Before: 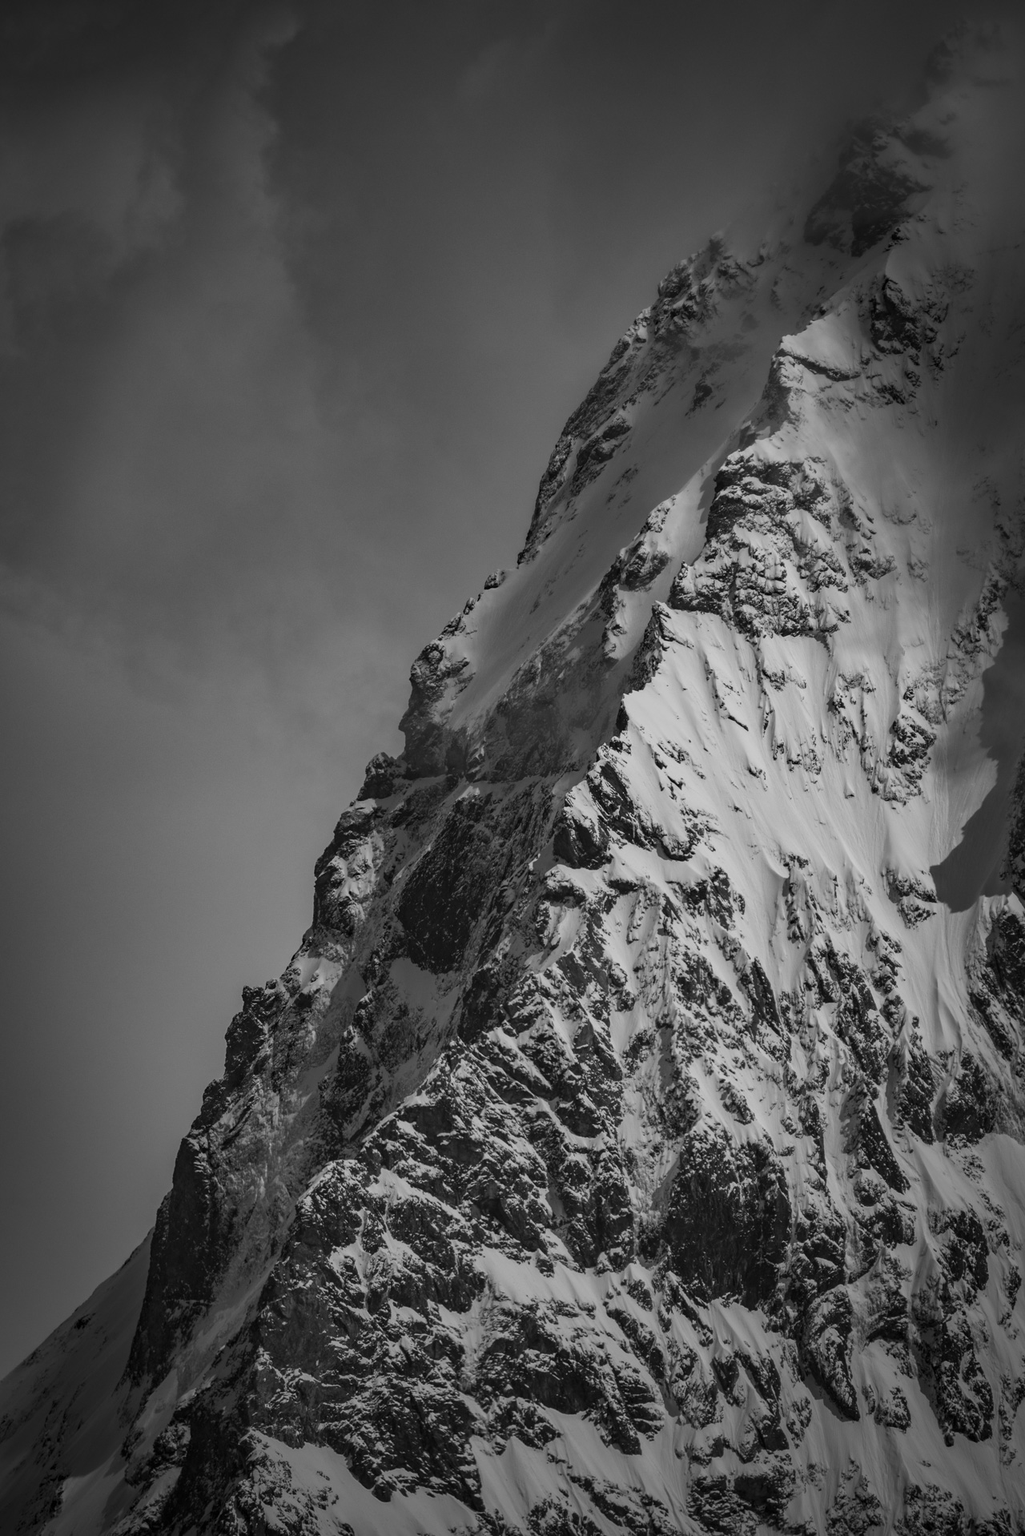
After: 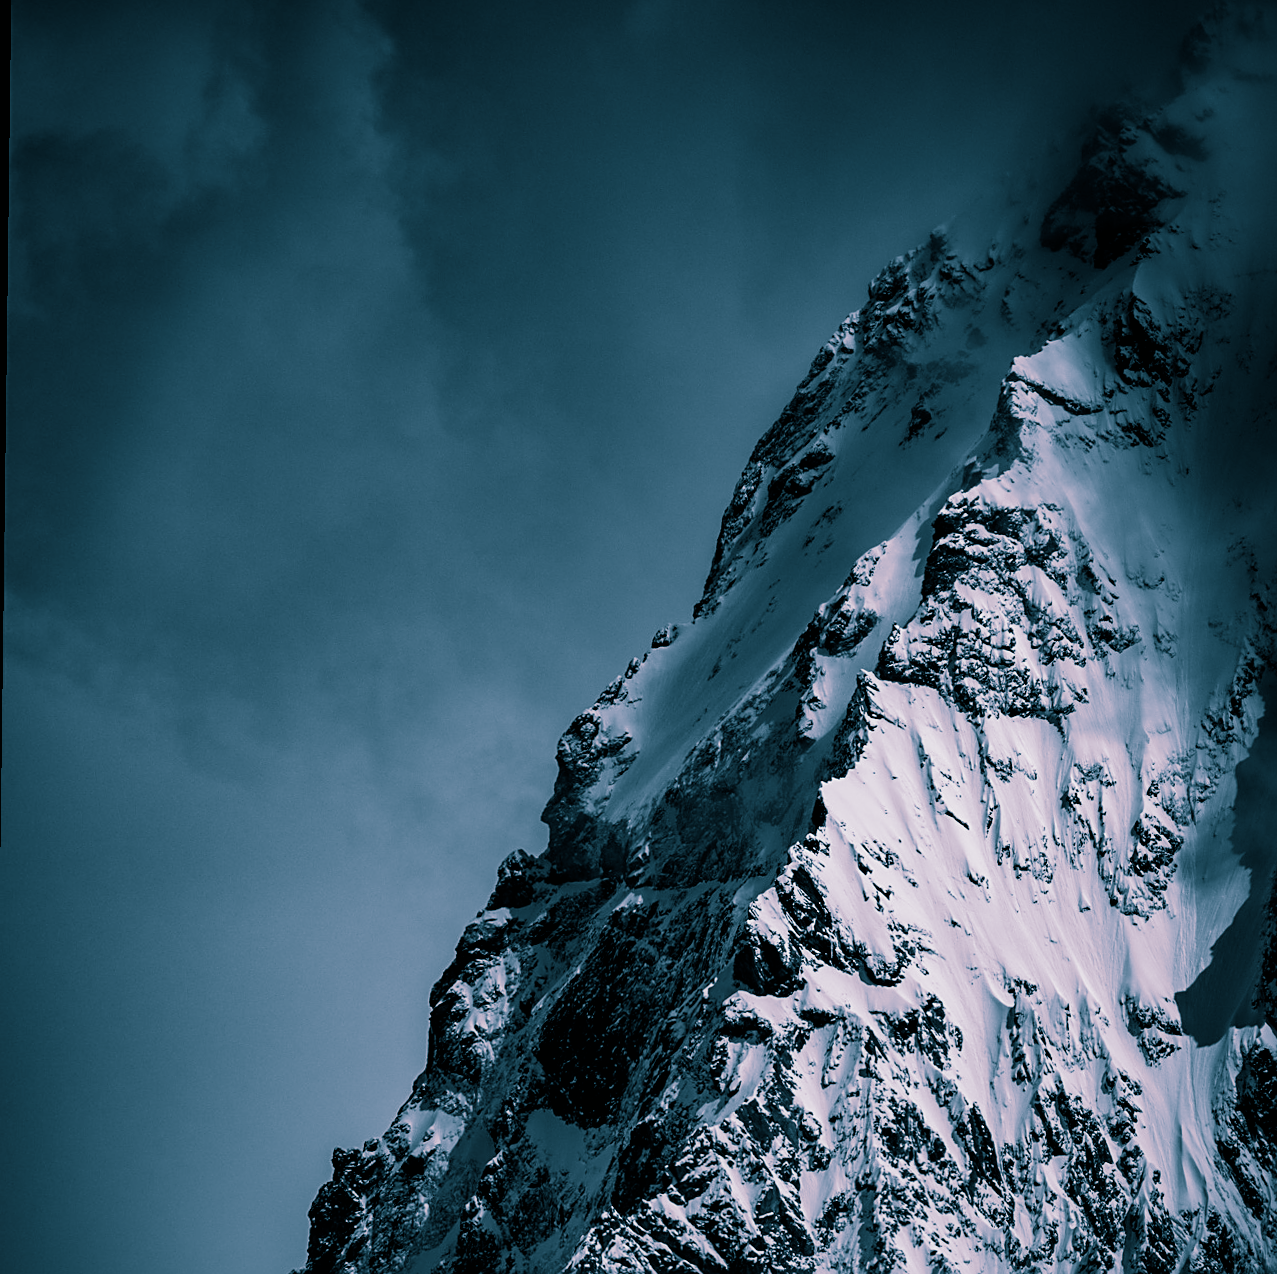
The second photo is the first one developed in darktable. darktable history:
crop: bottom 28.576%
rotate and perspective: rotation 0.679°, lens shift (horizontal) 0.136, crop left 0.009, crop right 0.991, crop top 0.078, crop bottom 0.95
filmic rgb: black relative exposure -8.2 EV, white relative exposure 2.2 EV, threshold 3 EV, hardness 7.11, latitude 75%, contrast 1.325, highlights saturation mix -2%, shadows ↔ highlights balance 30%, preserve chrominance no, color science v5 (2021), contrast in shadows safe, contrast in highlights safe, enable highlight reconstruction true
split-toning: shadows › hue 212.4°, balance -70
sharpen: on, module defaults
white balance: red 1.066, blue 1.119
